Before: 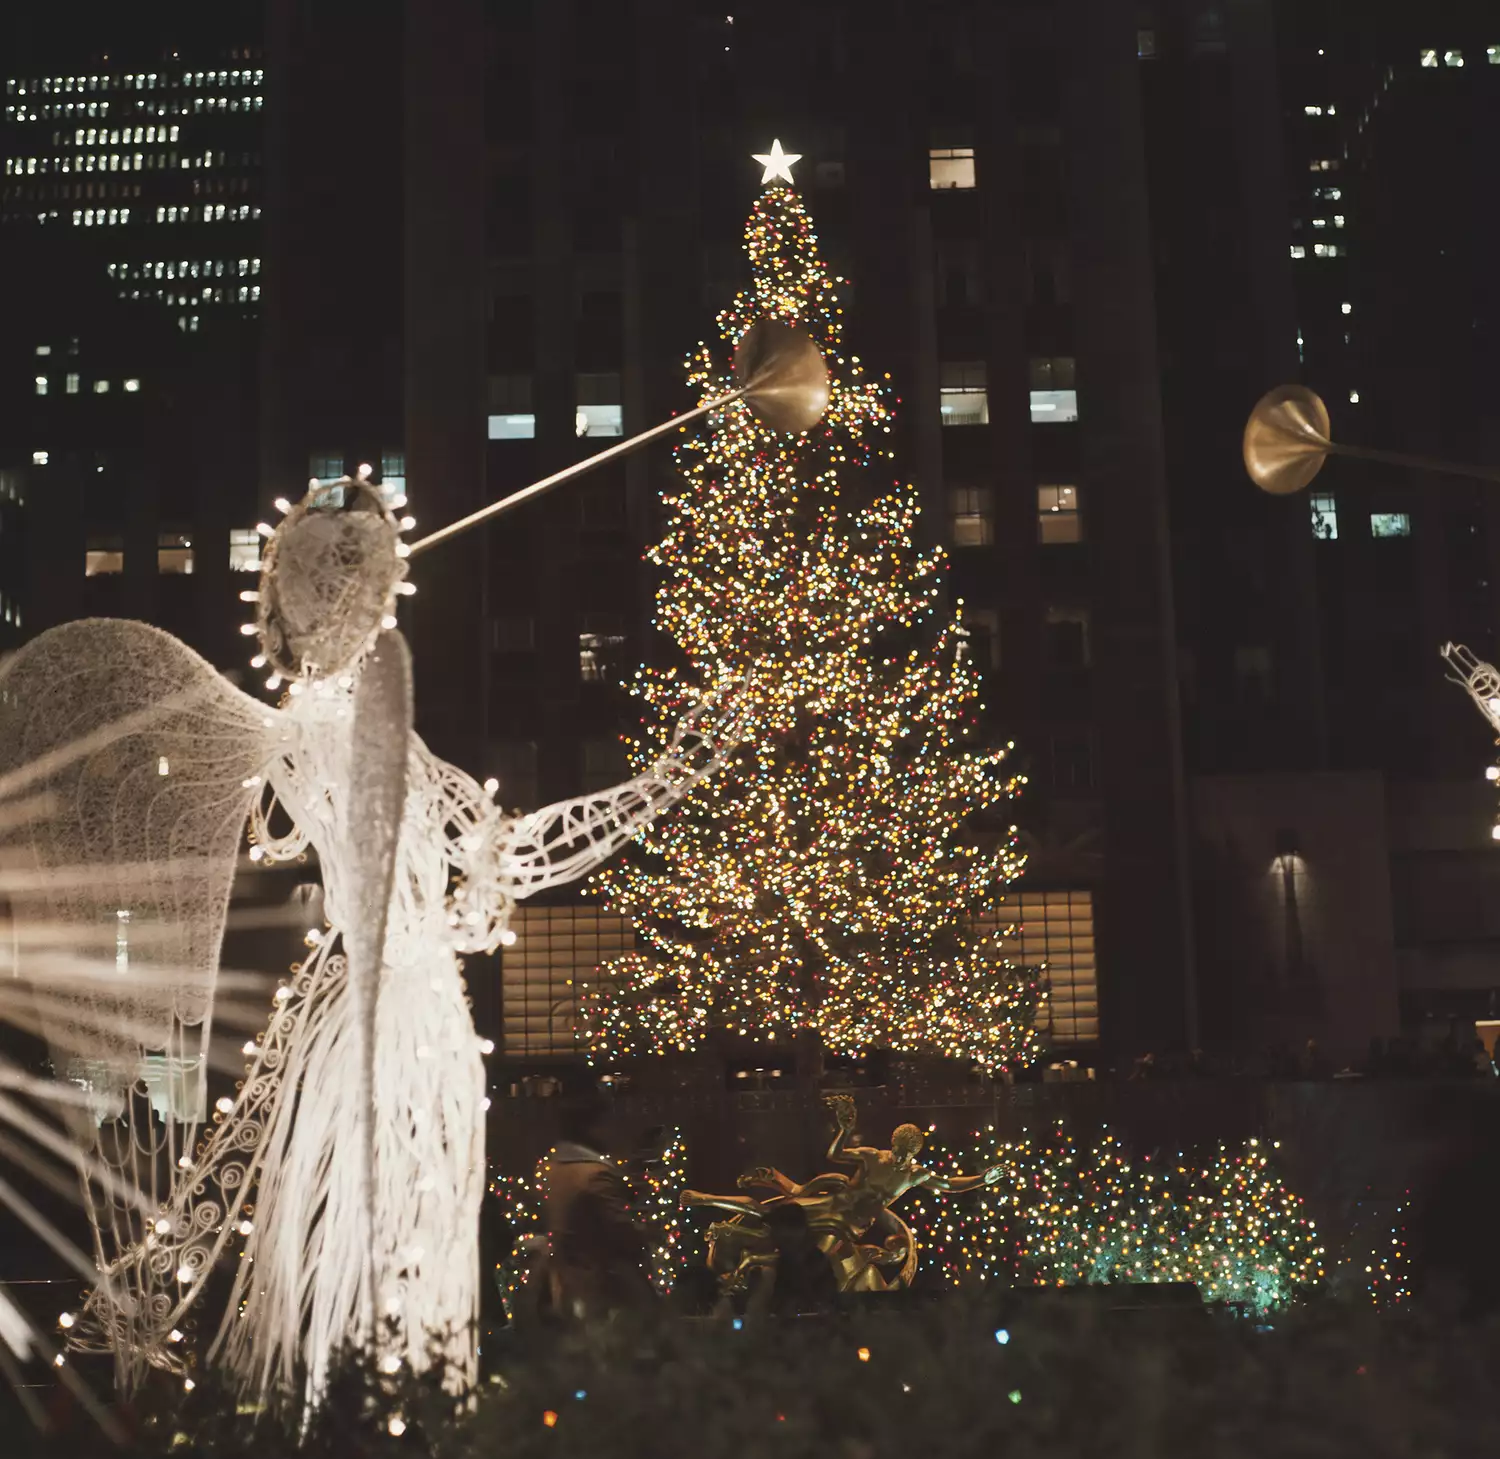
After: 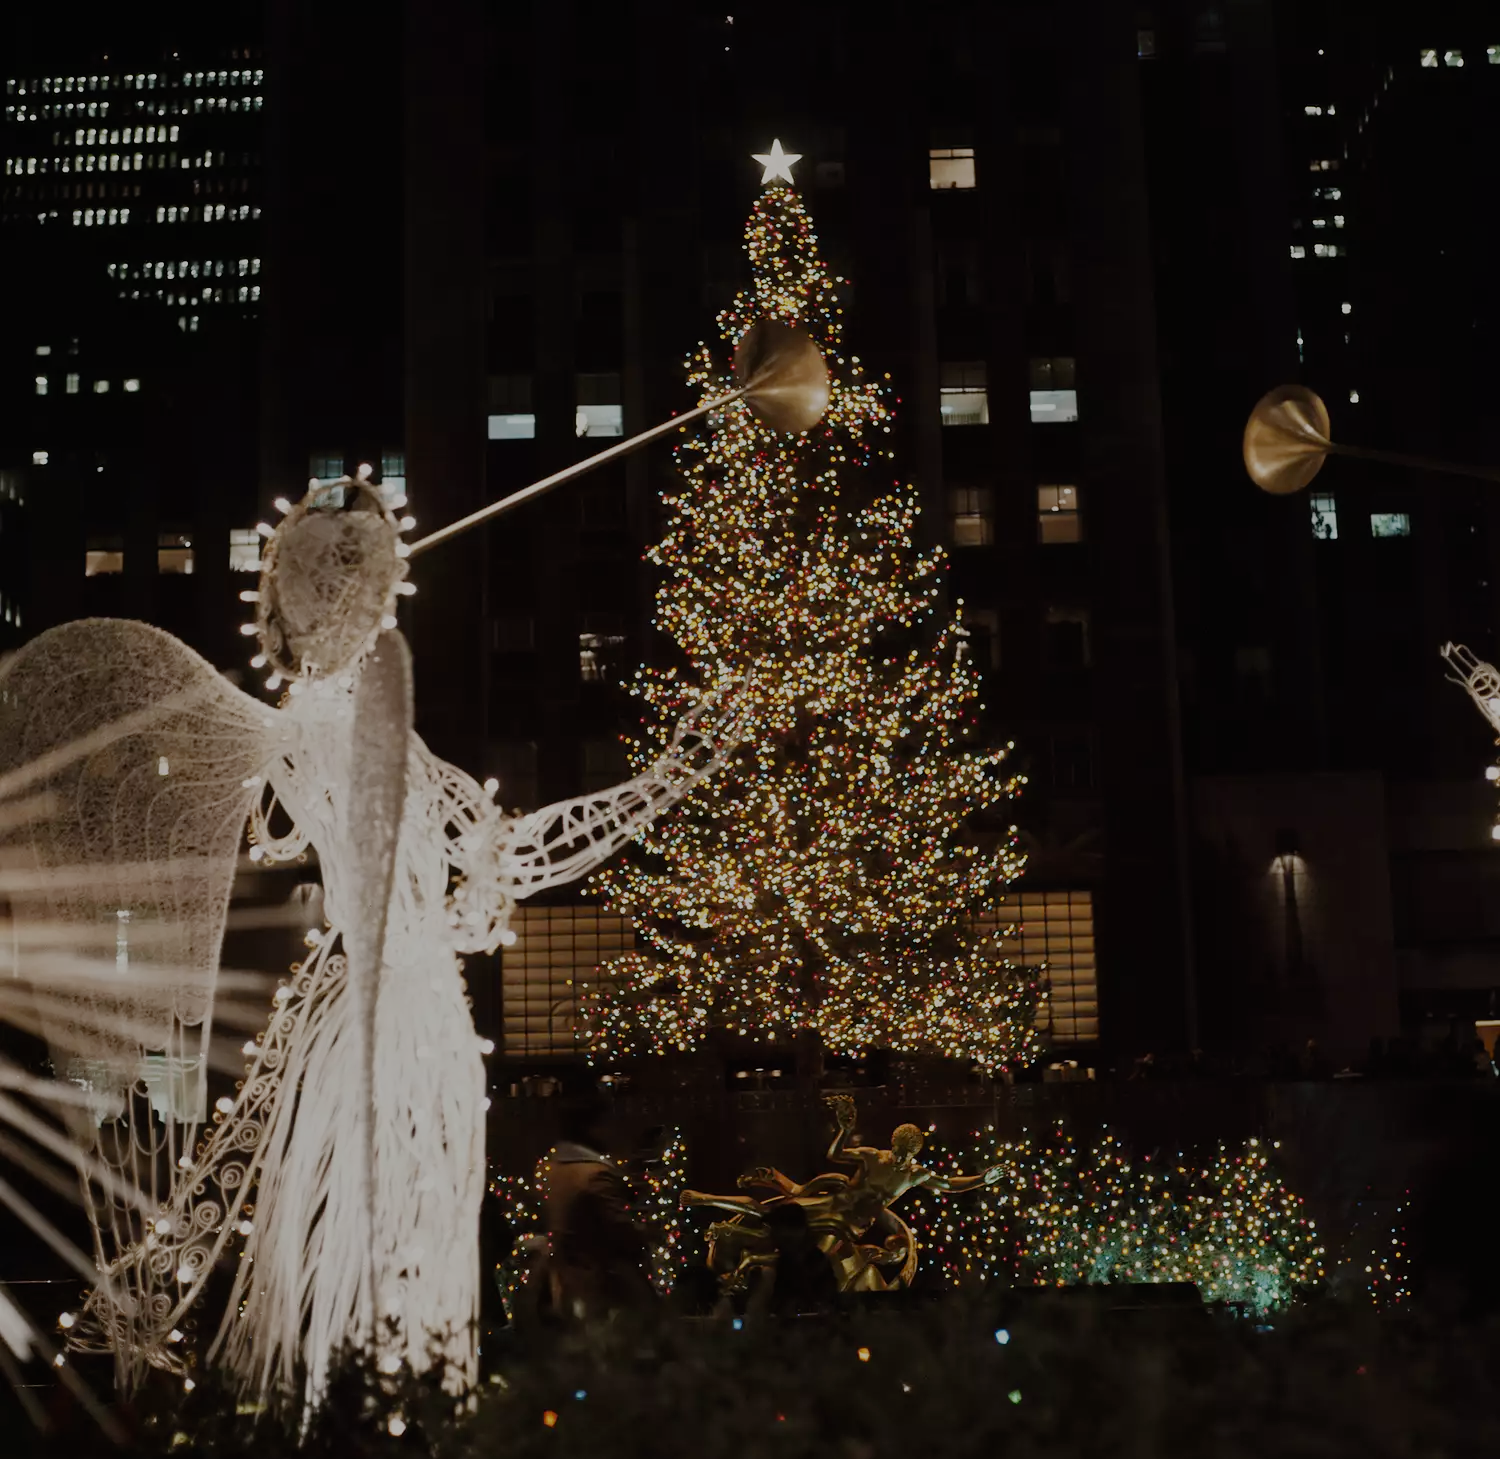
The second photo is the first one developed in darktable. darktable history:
filmic rgb: middle gray luminance 30%, black relative exposure -9 EV, white relative exposure 7 EV, threshold 6 EV, target black luminance 0%, hardness 2.94, latitude 2.04%, contrast 0.963, highlights saturation mix 5%, shadows ↔ highlights balance 12.16%, add noise in highlights 0, preserve chrominance no, color science v3 (2019), use custom middle-gray values true, iterations of high-quality reconstruction 0, contrast in highlights soft, enable highlight reconstruction true
tone equalizer: on, module defaults
